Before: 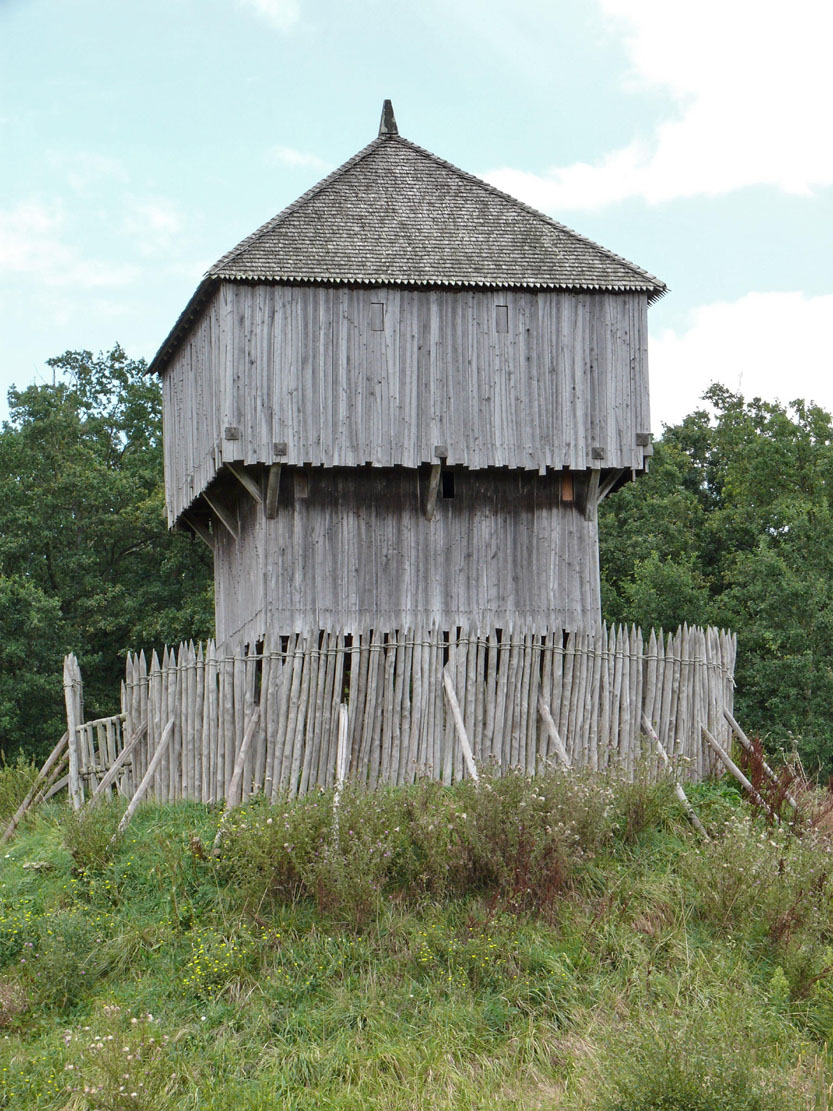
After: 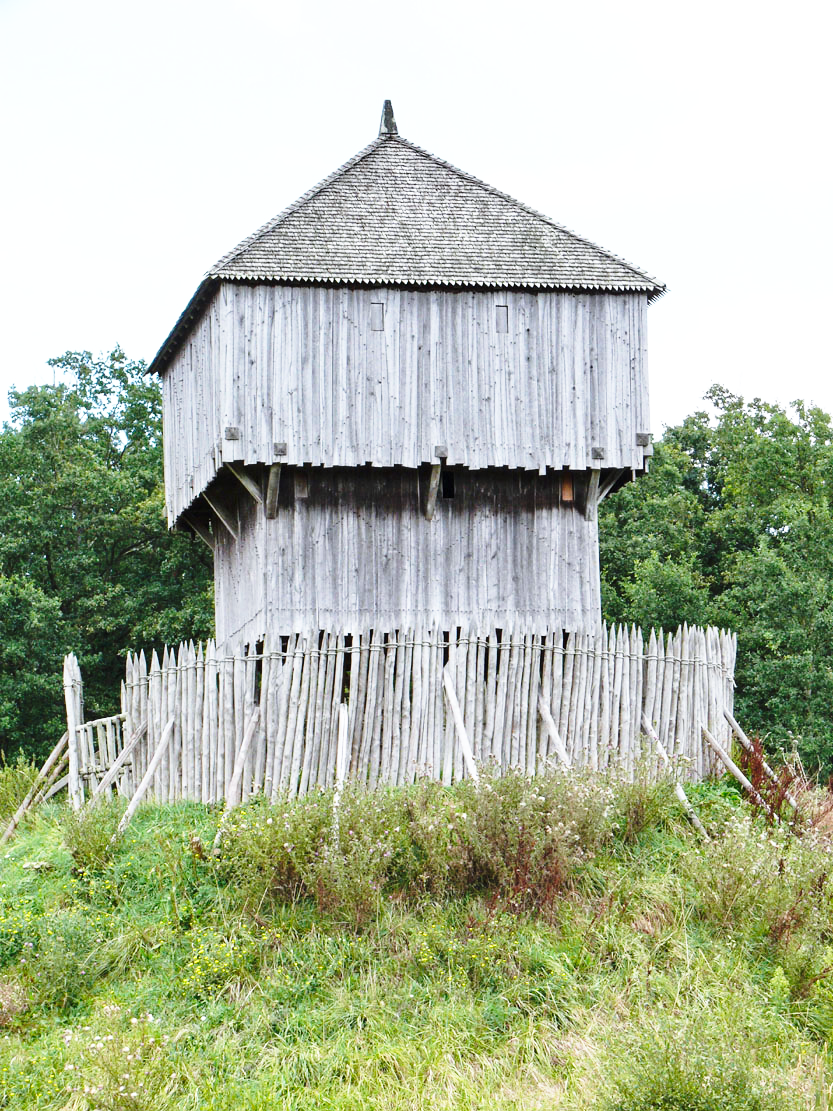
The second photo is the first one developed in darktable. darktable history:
white balance: red 0.976, blue 1.04
base curve: curves: ch0 [(0, 0) (0.026, 0.03) (0.109, 0.232) (0.351, 0.748) (0.669, 0.968) (1, 1)], preserve colors none
